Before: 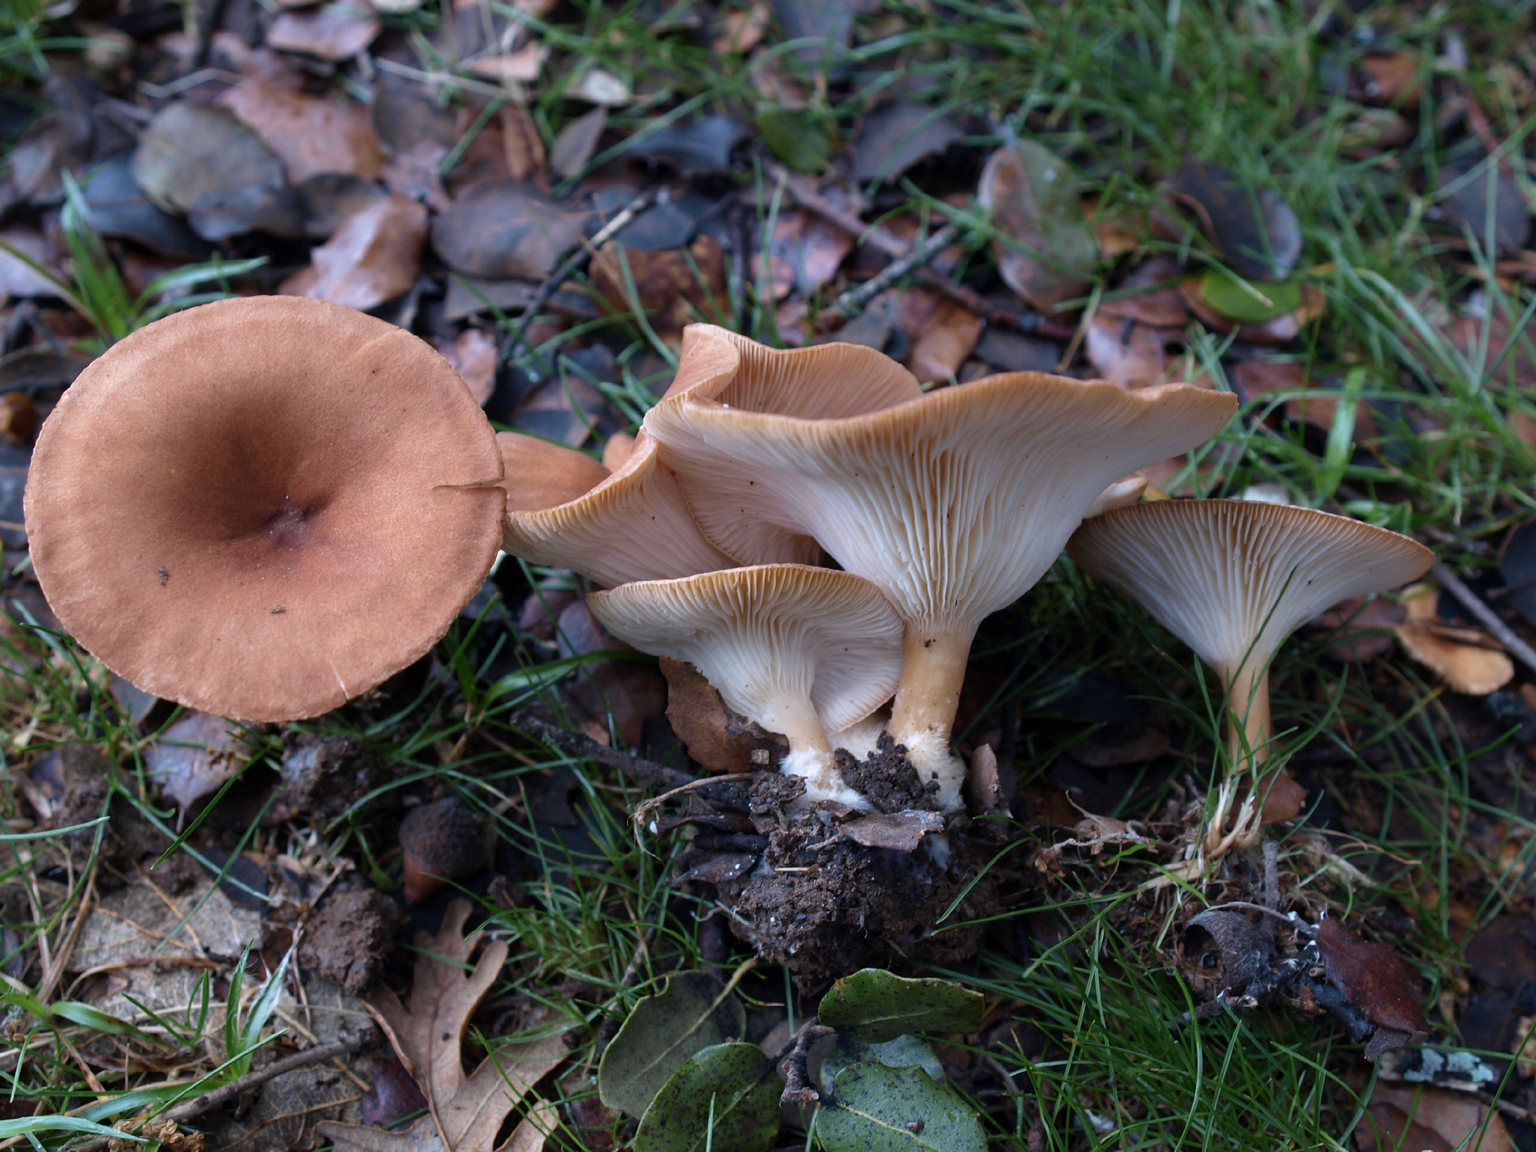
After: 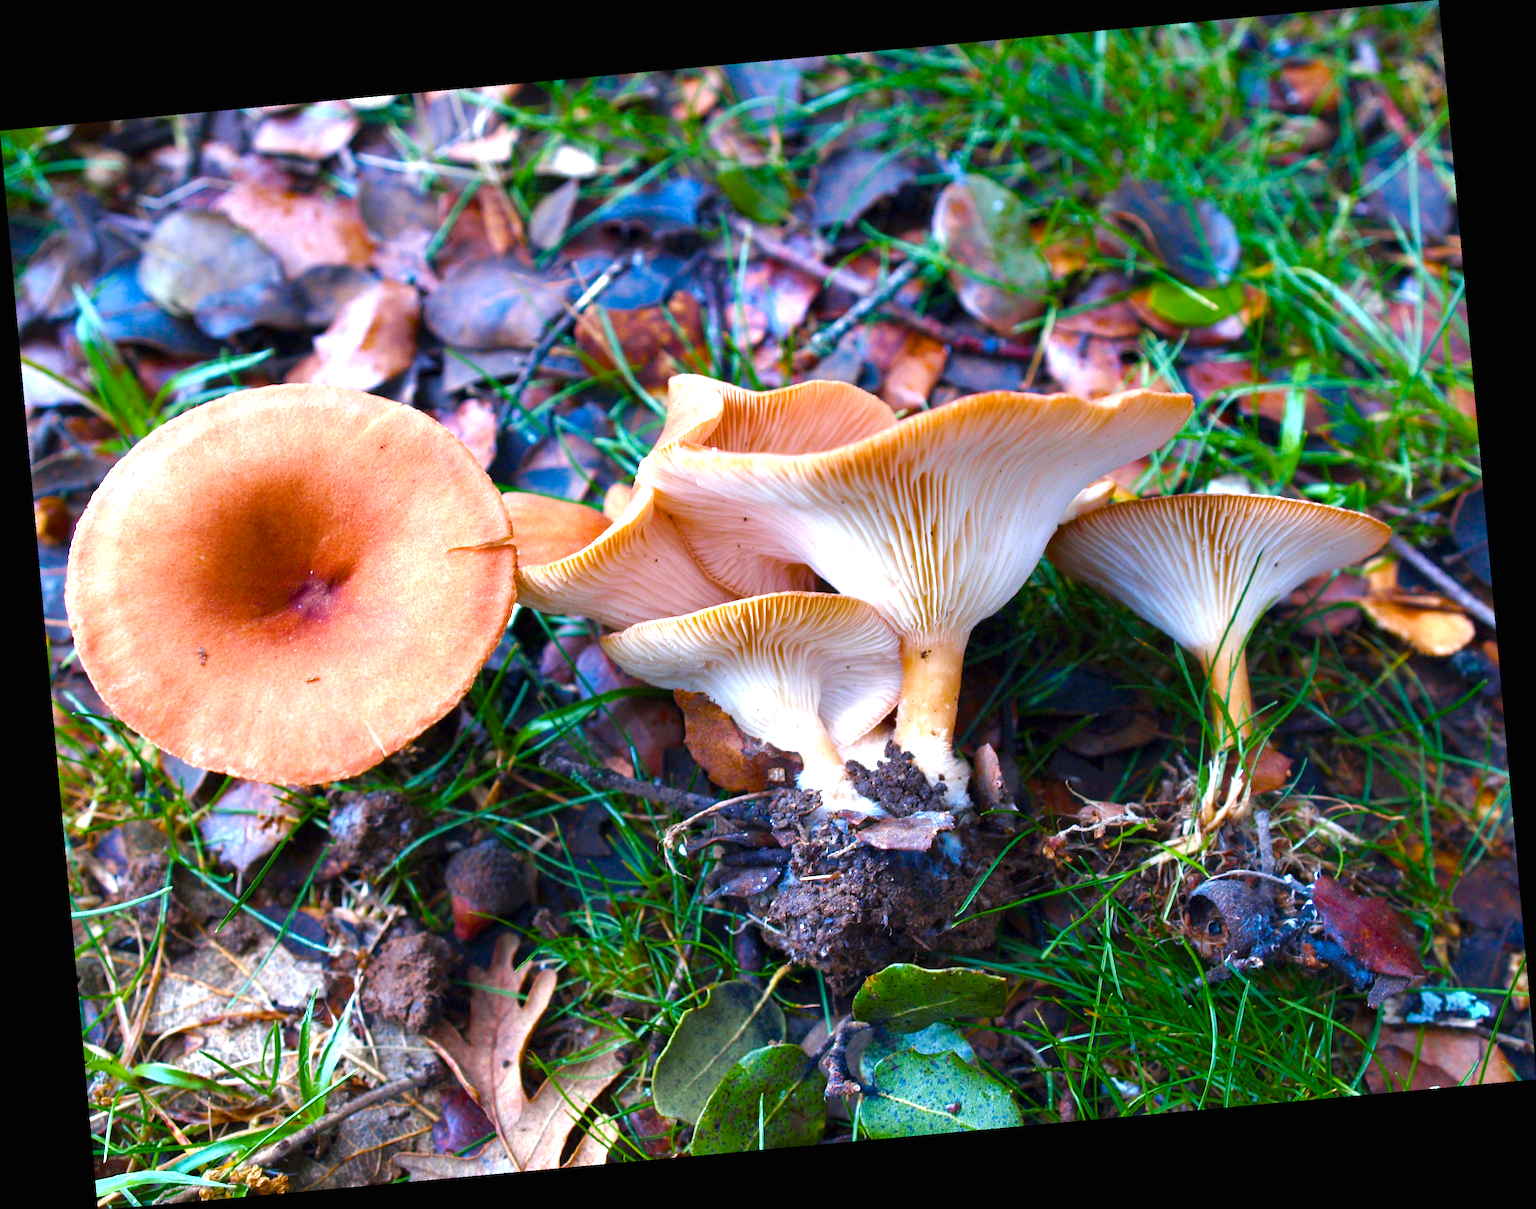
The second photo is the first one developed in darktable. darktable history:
exposure: black level correction 0, exposure 1 EV, compensate exposure bias true, compensate highlight preservation false
color balance rgb: linear chroma grading › shadows 10%, linear chroma grading › highlights 10%, linear chroma grading › global chroma 15%, linear chroma grading › mid-tones 15%, perceptual saturation grading › global saturation 40%, perceptual saturation grading › highlights -25%, perceptual saturation grading › mid-tones 35%, perceptual saturation grading › shadows 35%, perceptual brilliance grading › global brilliance 11.29%, global vibrance 11.29%
rotate and perspective: rotation -5.2°, automatic cropping off
